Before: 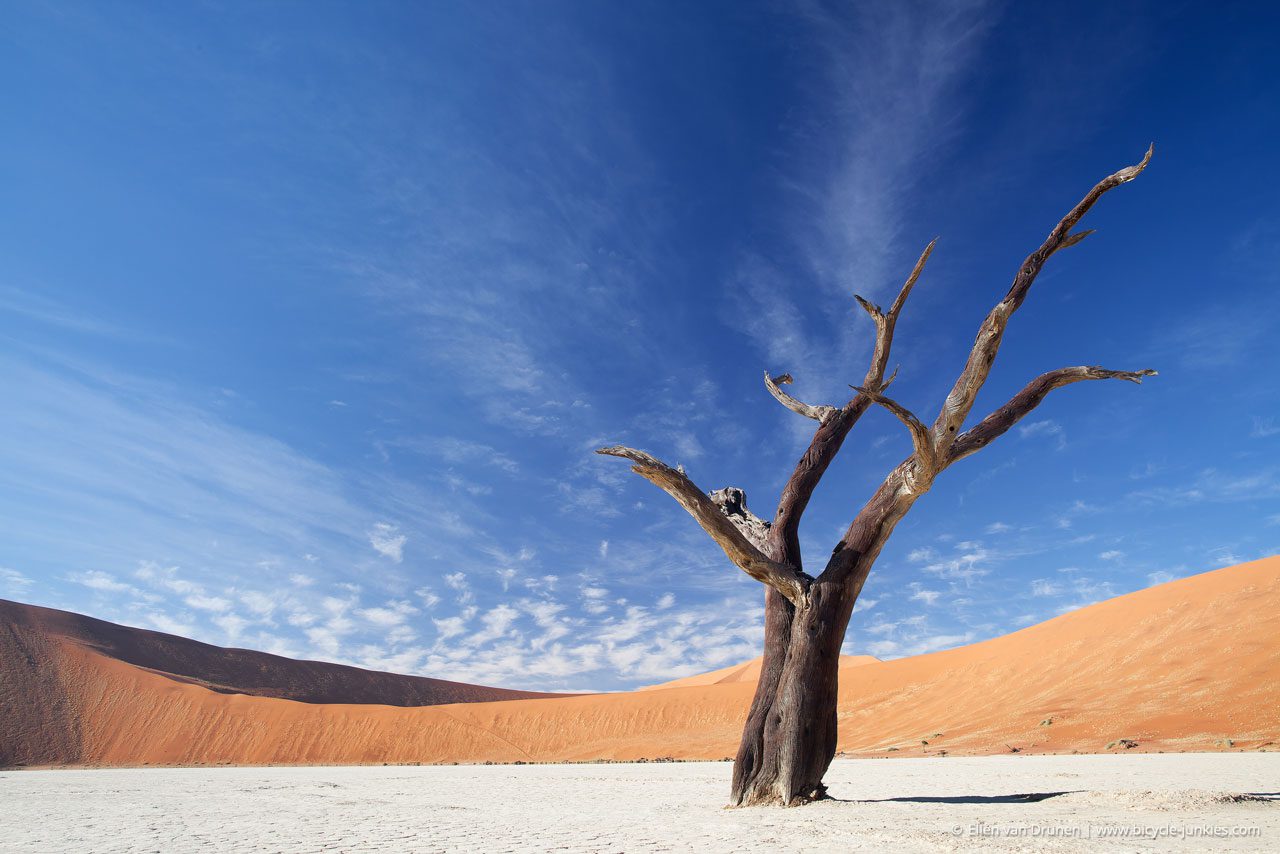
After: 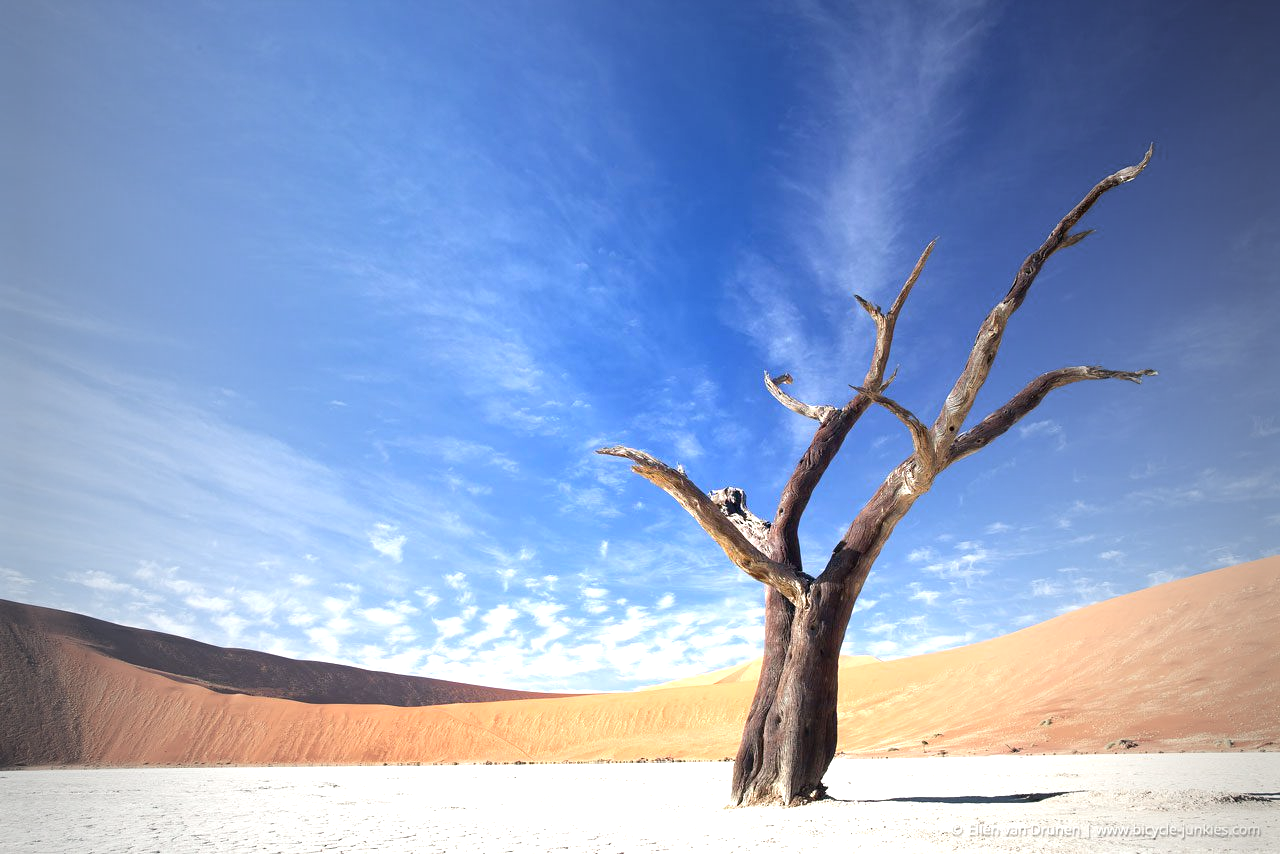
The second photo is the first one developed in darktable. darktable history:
color correction: highlights b* 0.059
exposure: black level correction 0, exposure 1.098 EV, compensate exposure bias true, compensate highlight preservation false
vignetting: fall-off start 18.96%, fall-off radius 136.96%, brightness -0.575, width/height ratio 0.62, shape 0.58
color balance rgb: shadows lift › chroma 1.039%, shadows lift › hue 215.77°, shadows fall-off 102.429%, perceptual saturation grading › global saturation 0.564%, mask middle-gray fulcrum 22.768%, global vibrance 20%
